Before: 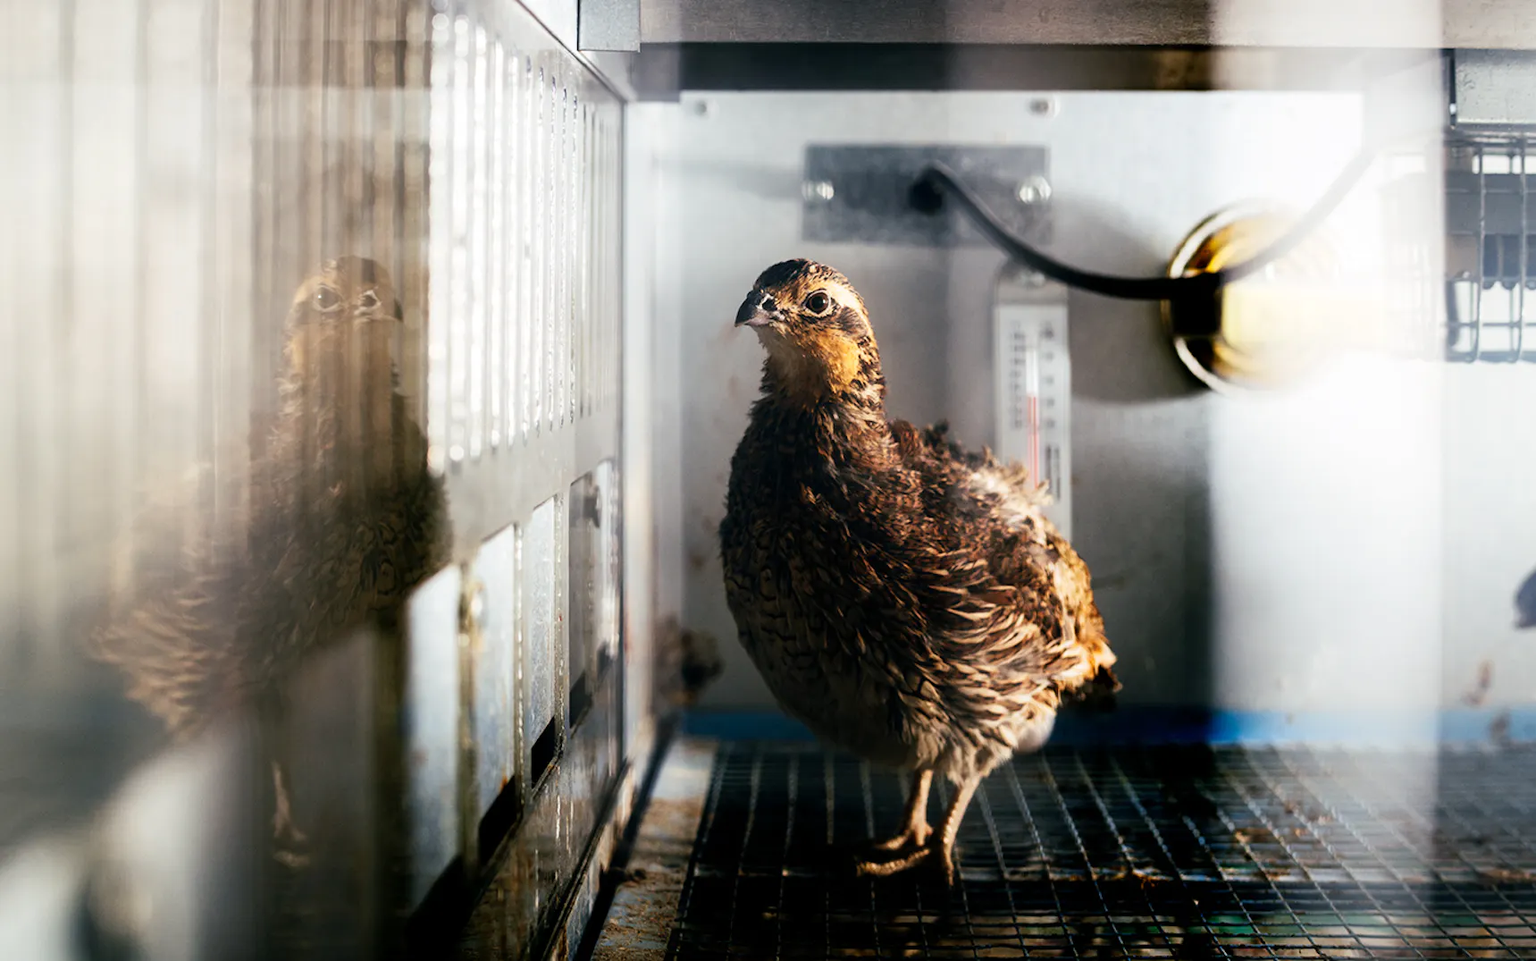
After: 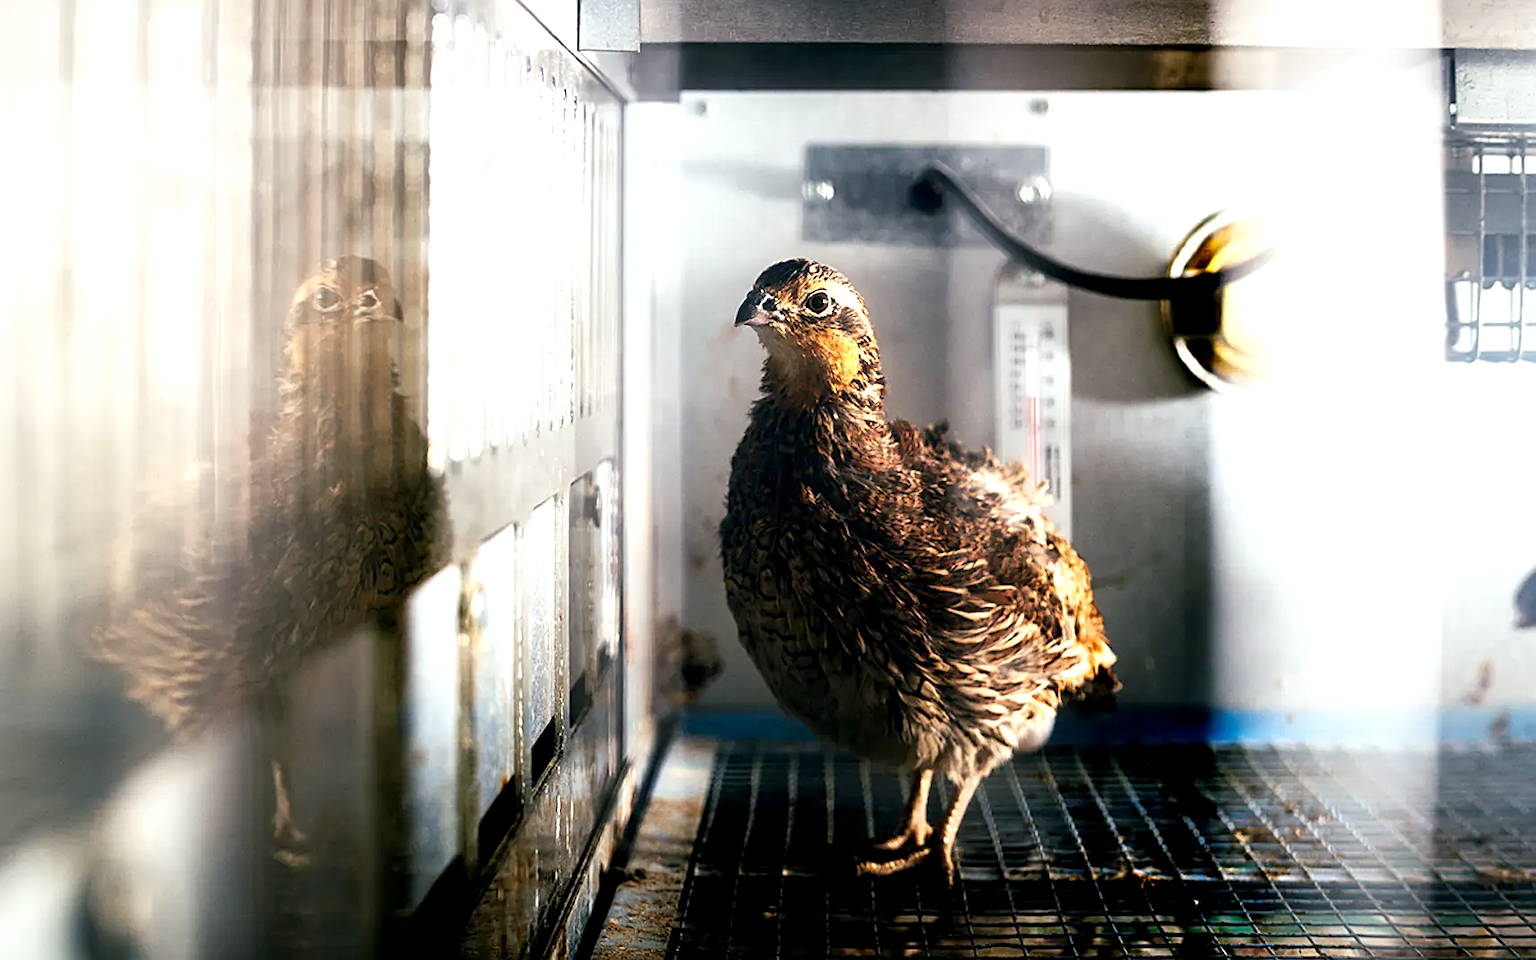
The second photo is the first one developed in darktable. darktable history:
sharpen: on, module defaults
base curve: preserve colors none
exposure: black level correction 0.001, exposure 0.498 EV, compensate exposure bias true, compensate highlight preservation false
local contrast: mode bilateral grid, contrast 20, coarseness 50, detail 119%, midtone range 0.2
